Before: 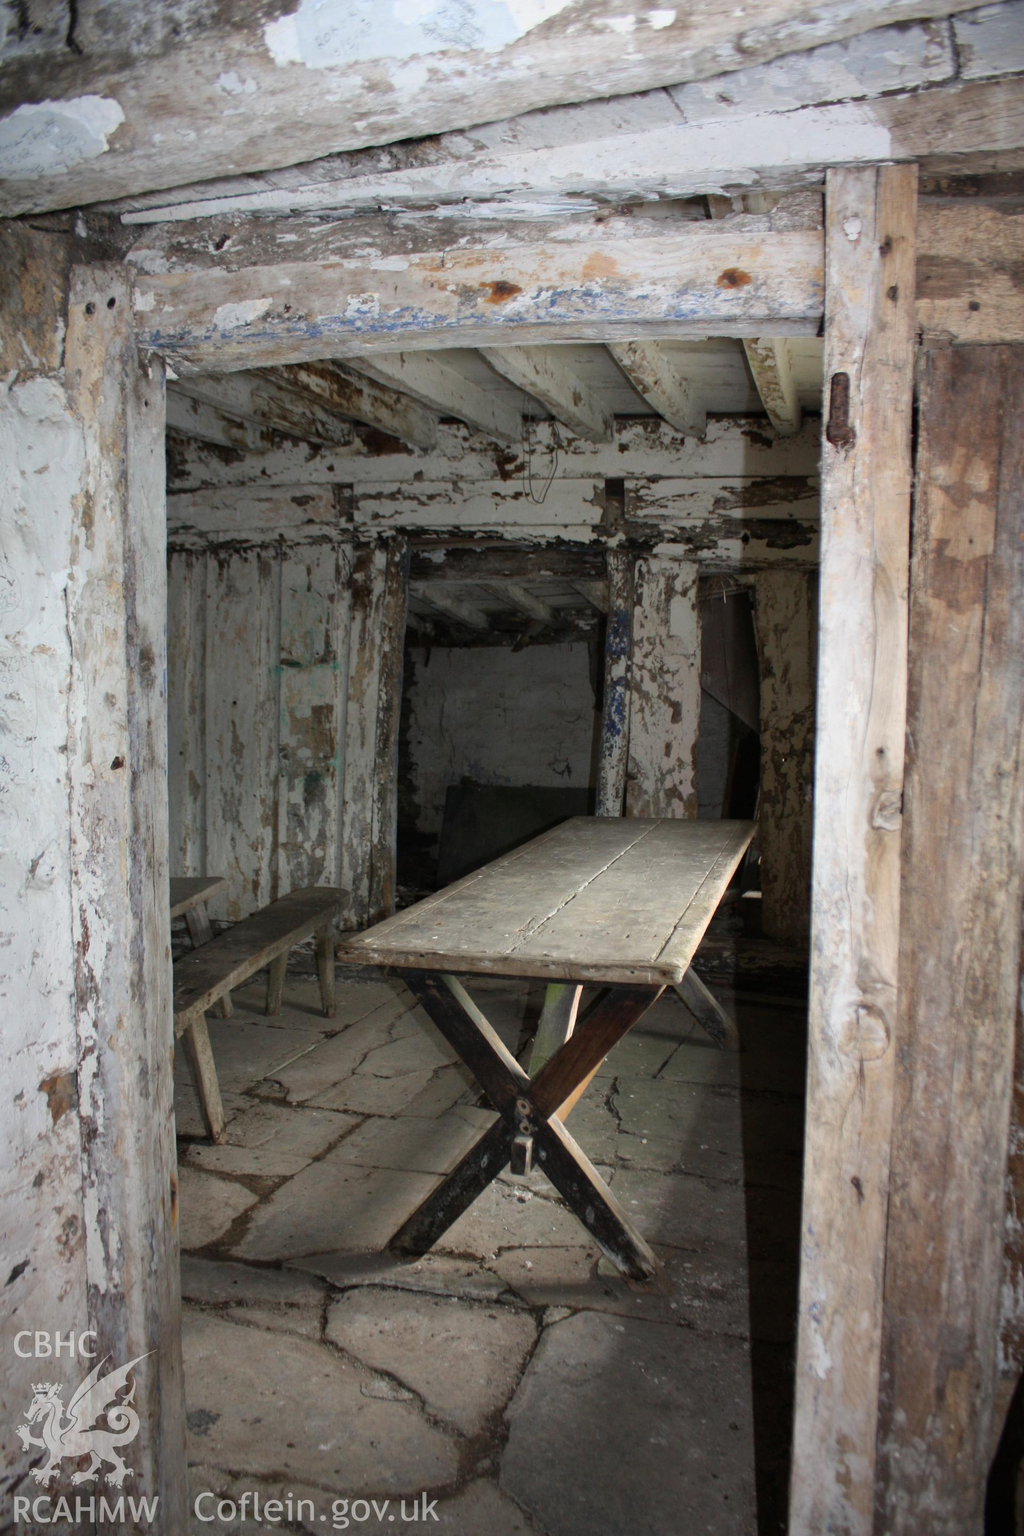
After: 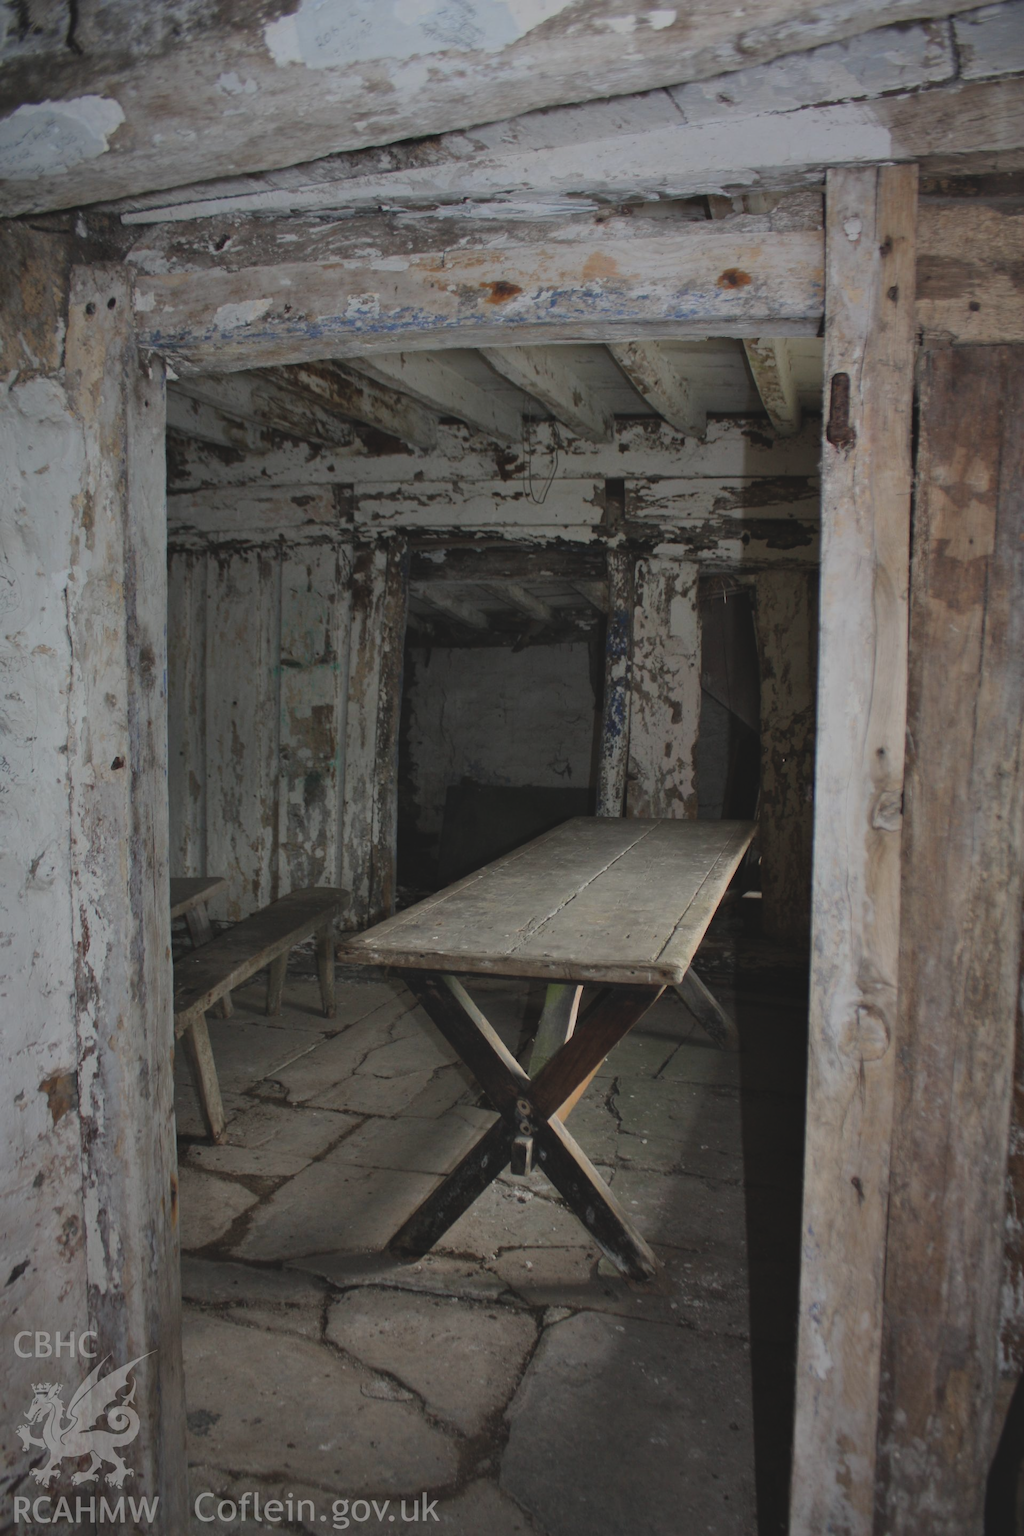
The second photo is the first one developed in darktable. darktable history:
exposure: black level correction -0.018, exposure -1.065 EV, compensate highlight preservation false
shadows and highlights: shadows 37.72, highlights -27.37, shadows color adjustment 98.01%, highlights color adjustment 58.12%, soften with gaussian
